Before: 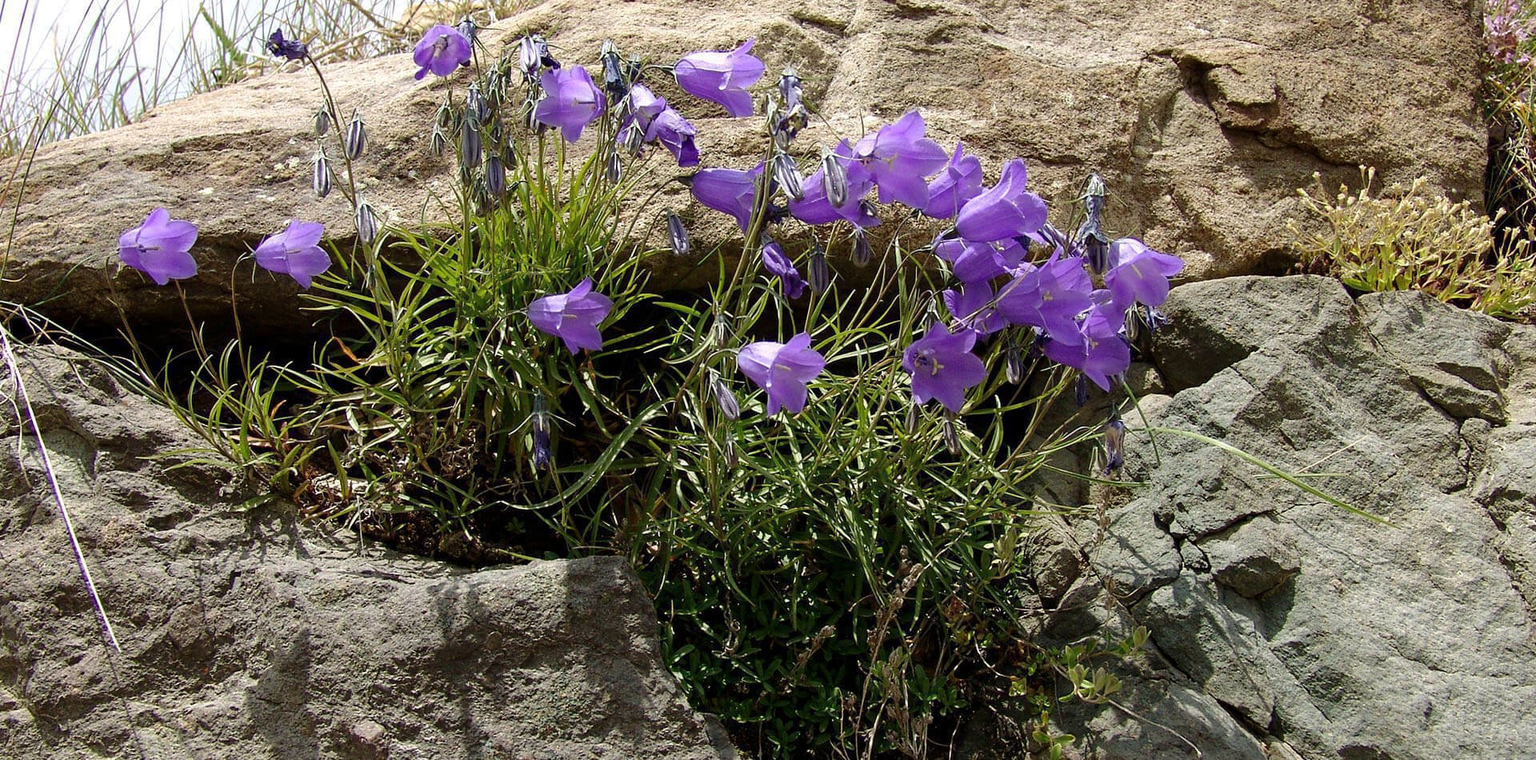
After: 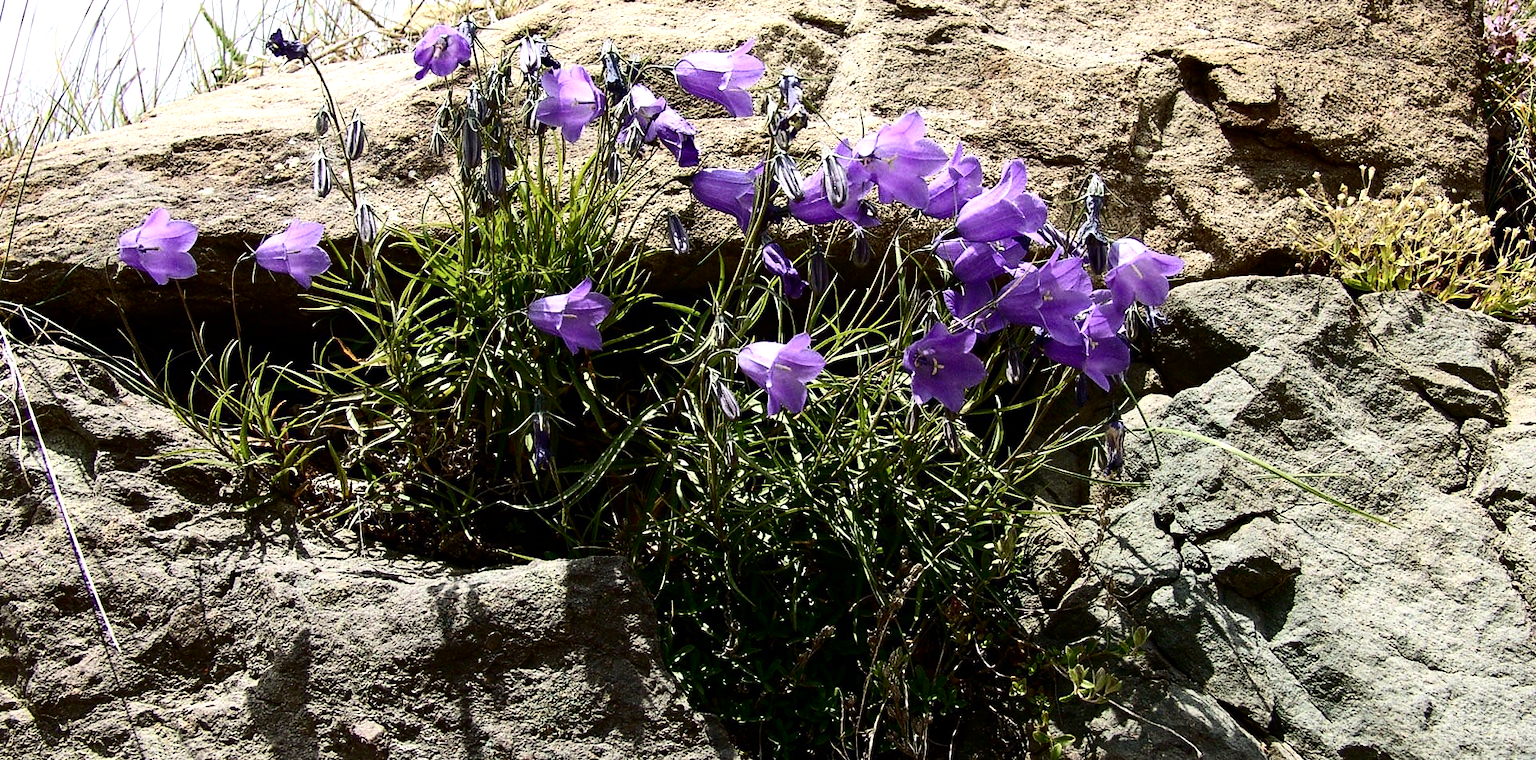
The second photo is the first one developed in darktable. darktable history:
contrast brightness saturation: contrast 0.28
exposure: exposure -0.177 EV, compensate highlight preservation false
tone equalizer: -8 EV -0.75 EV, -7 EV -0.7 EV, -6 EV -0.6 EV, -5 EV -0.4 EV, -3 EV 0.4 EV, -2 EV 0.6 EV, -1 EV 0.7 EV, +0 EV 0.75 EV, edges refinement/feathering 500, mask exposure compensation -1.57 EV, preserve details no
